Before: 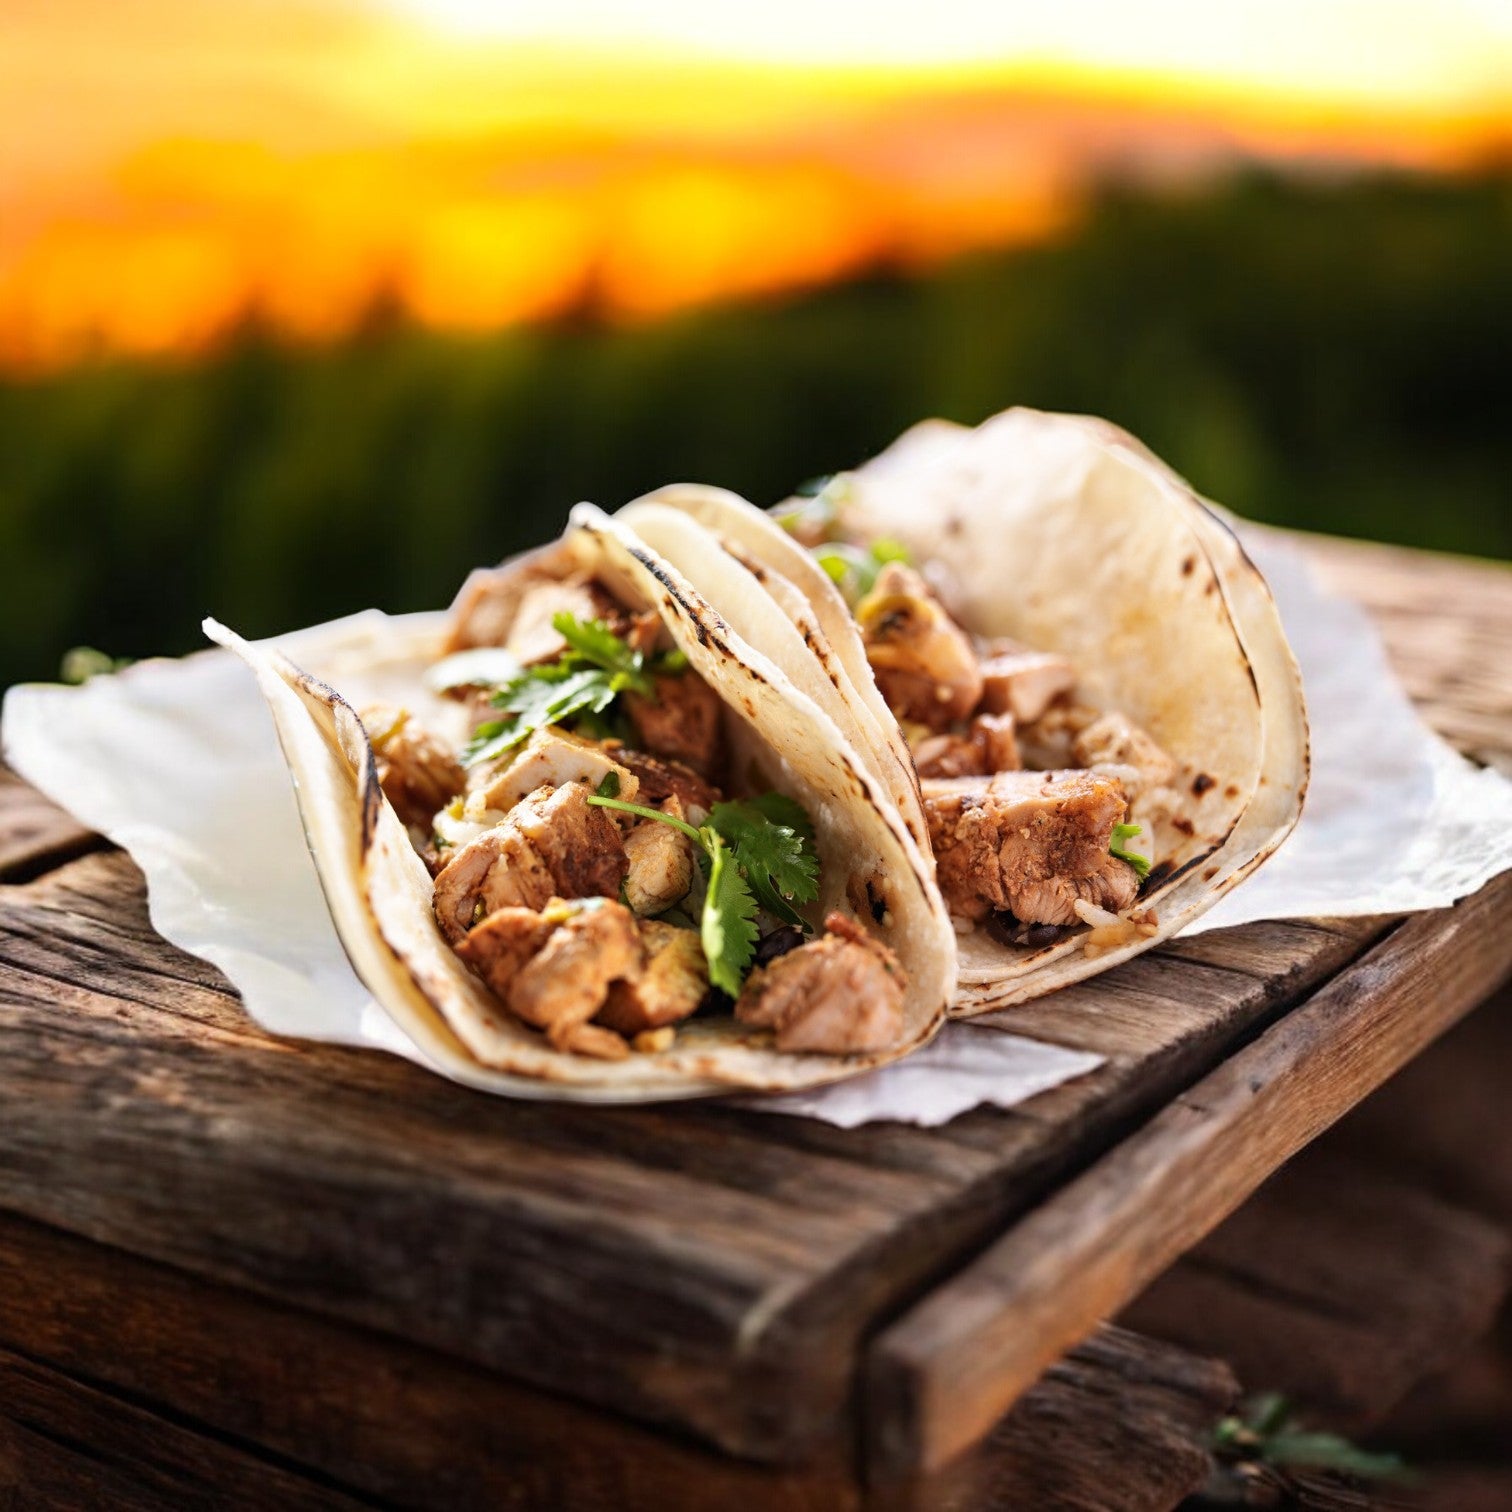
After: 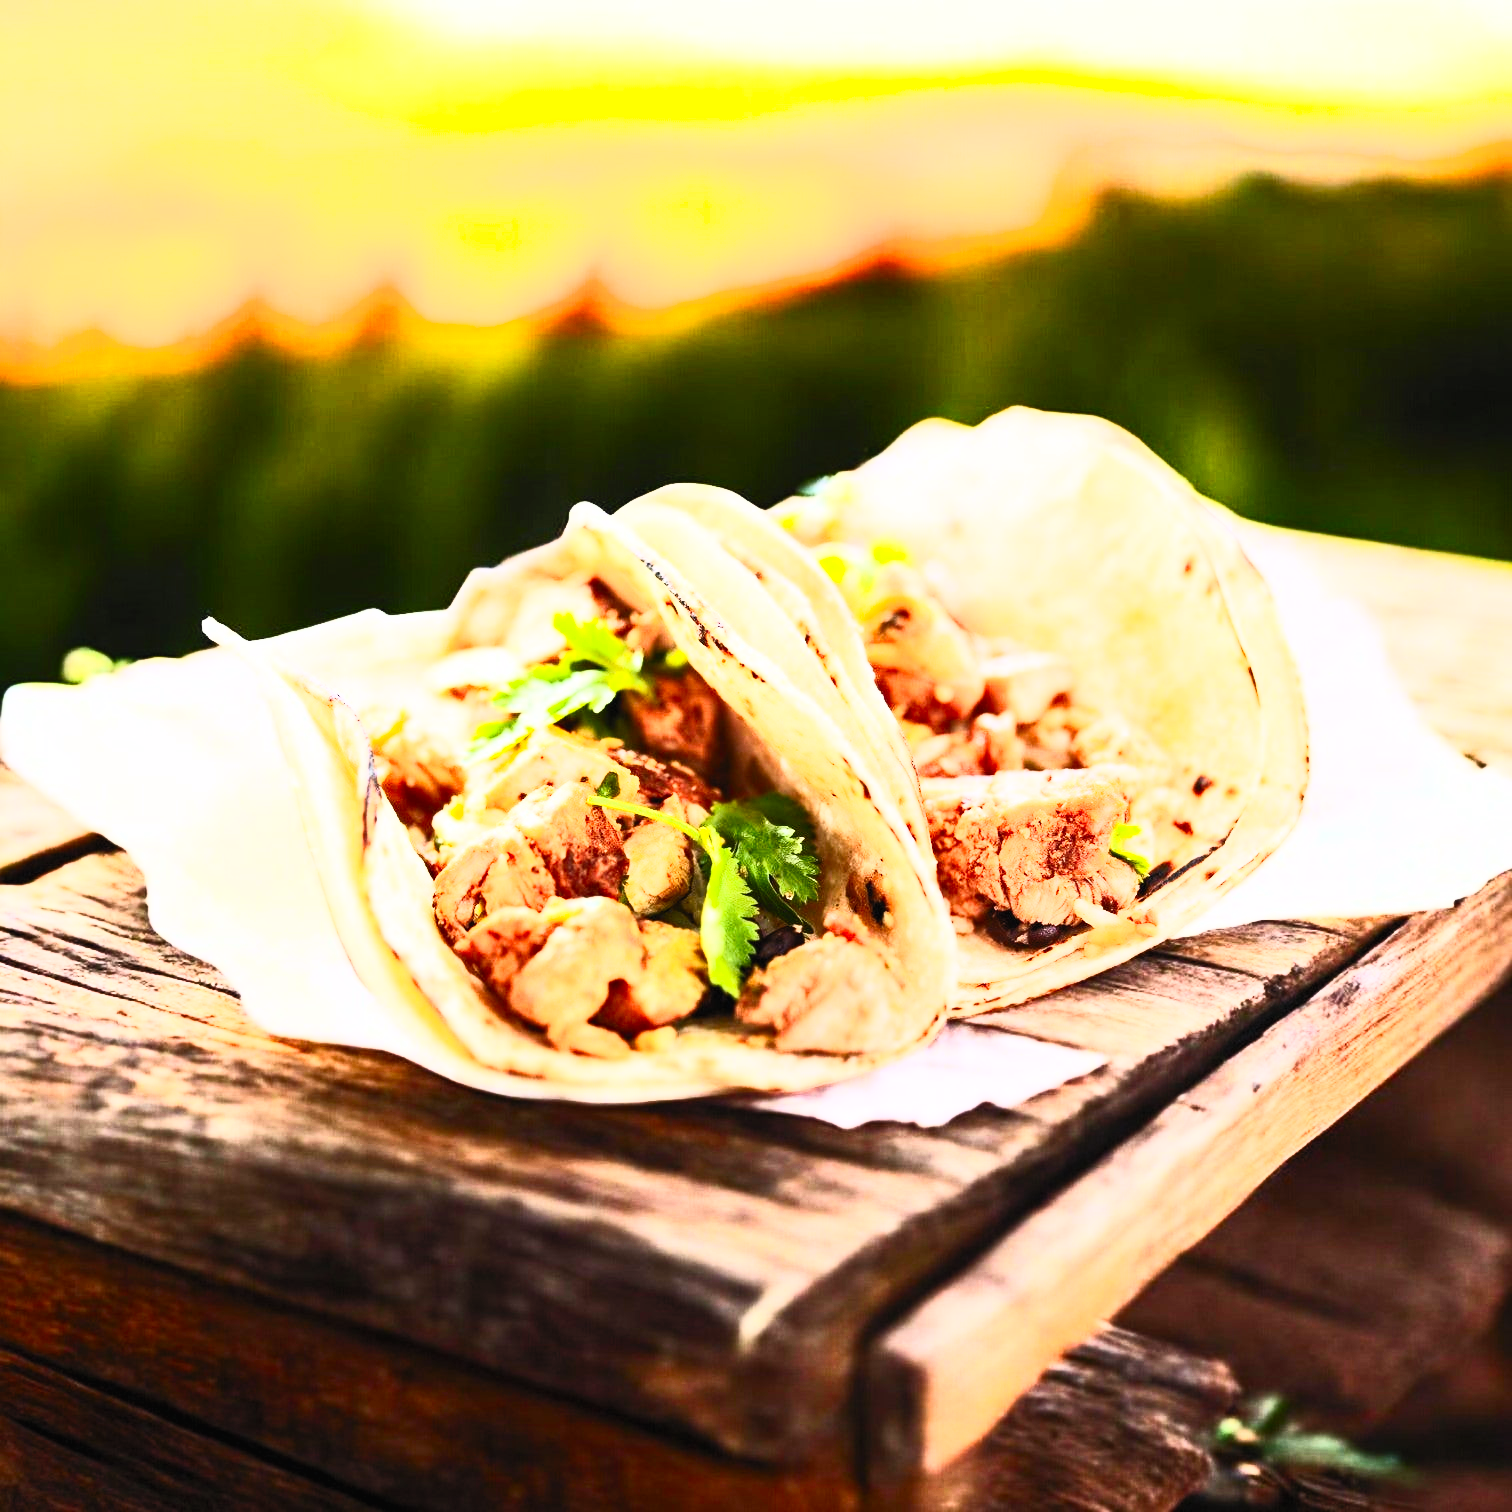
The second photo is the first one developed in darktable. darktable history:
exposure: black level correction 0, exposure 1.2 EV, compensate highlight preservation false
filmic rgb: black relative exposure -7.65 EV, white relative exposure 4.56 EV, hardness 3.61
contrast brightness saturation: contrast 0.83, brightness 0.59, saturation 0.59
